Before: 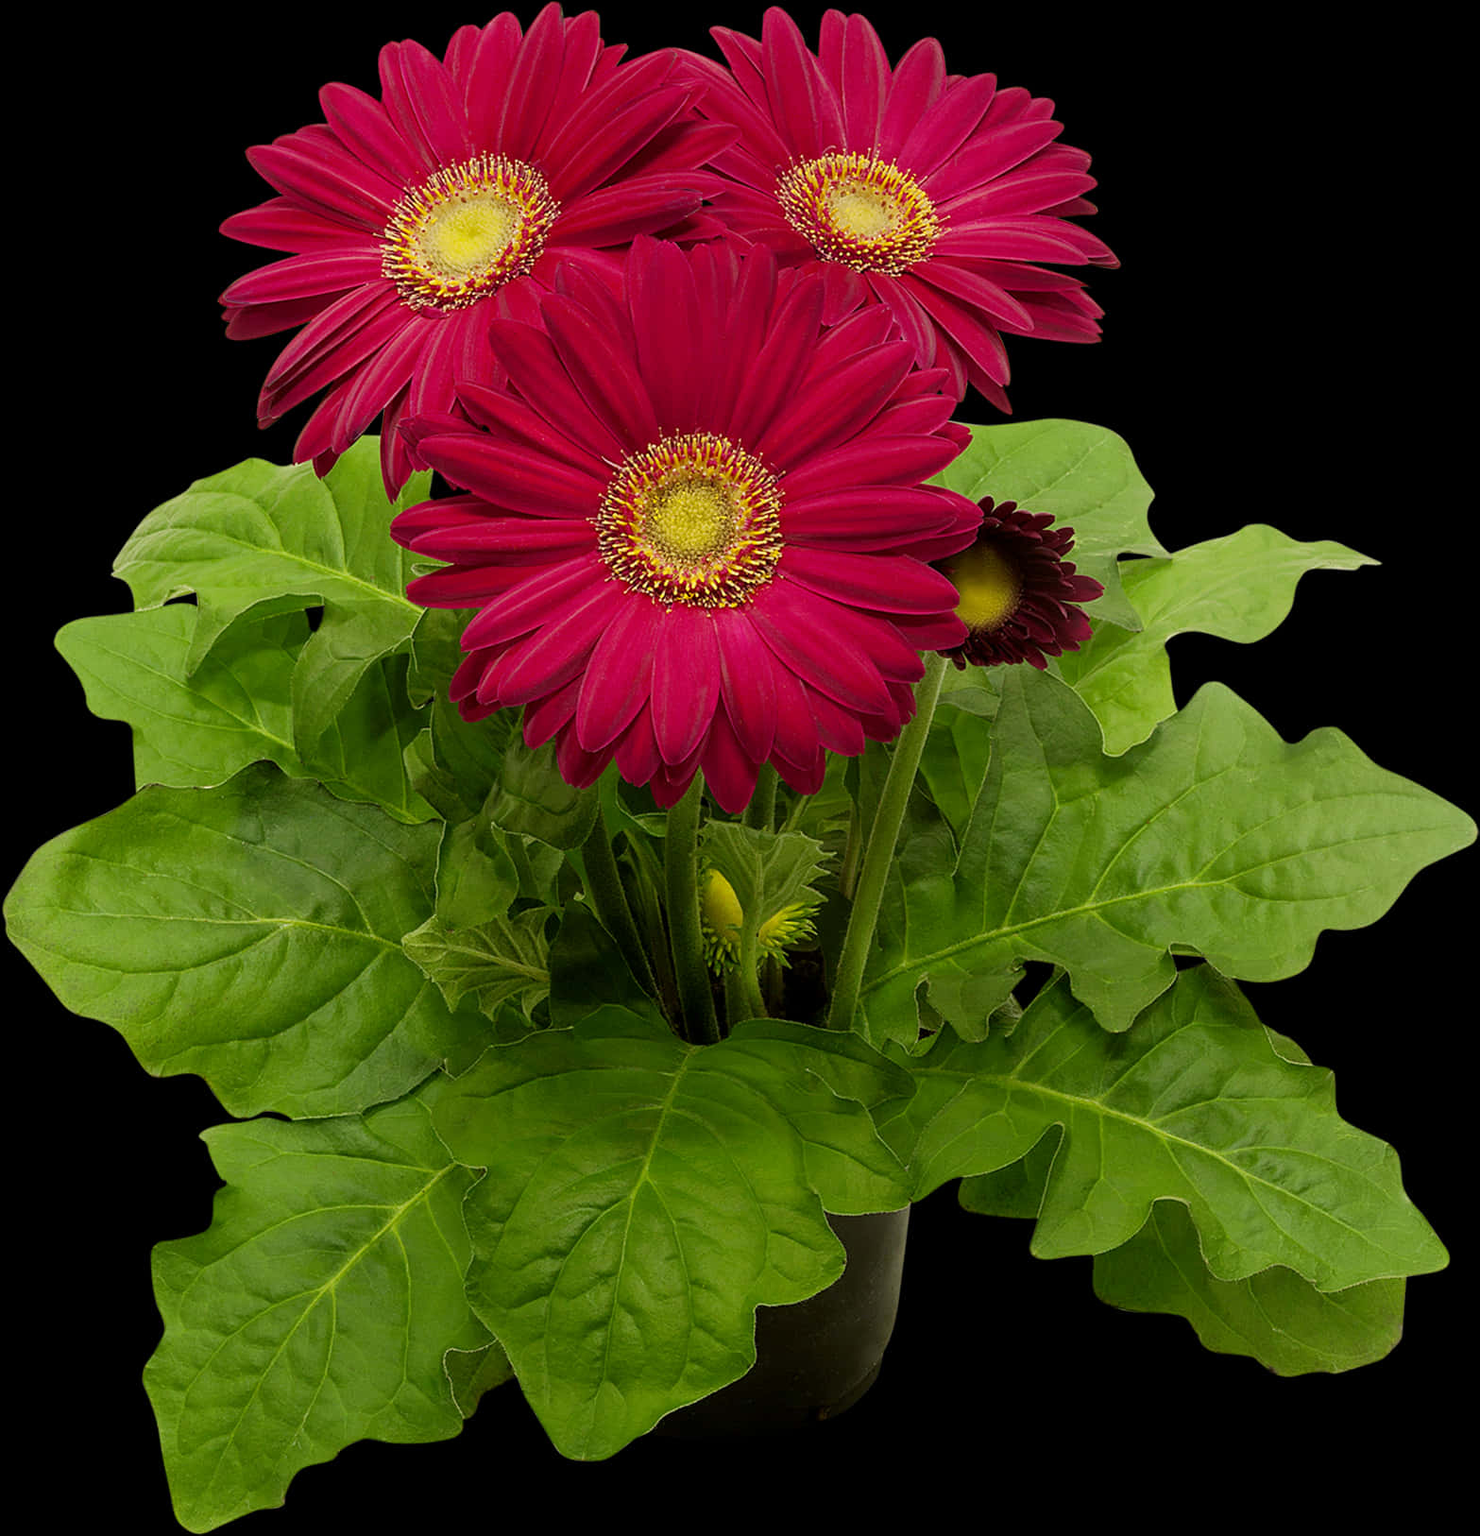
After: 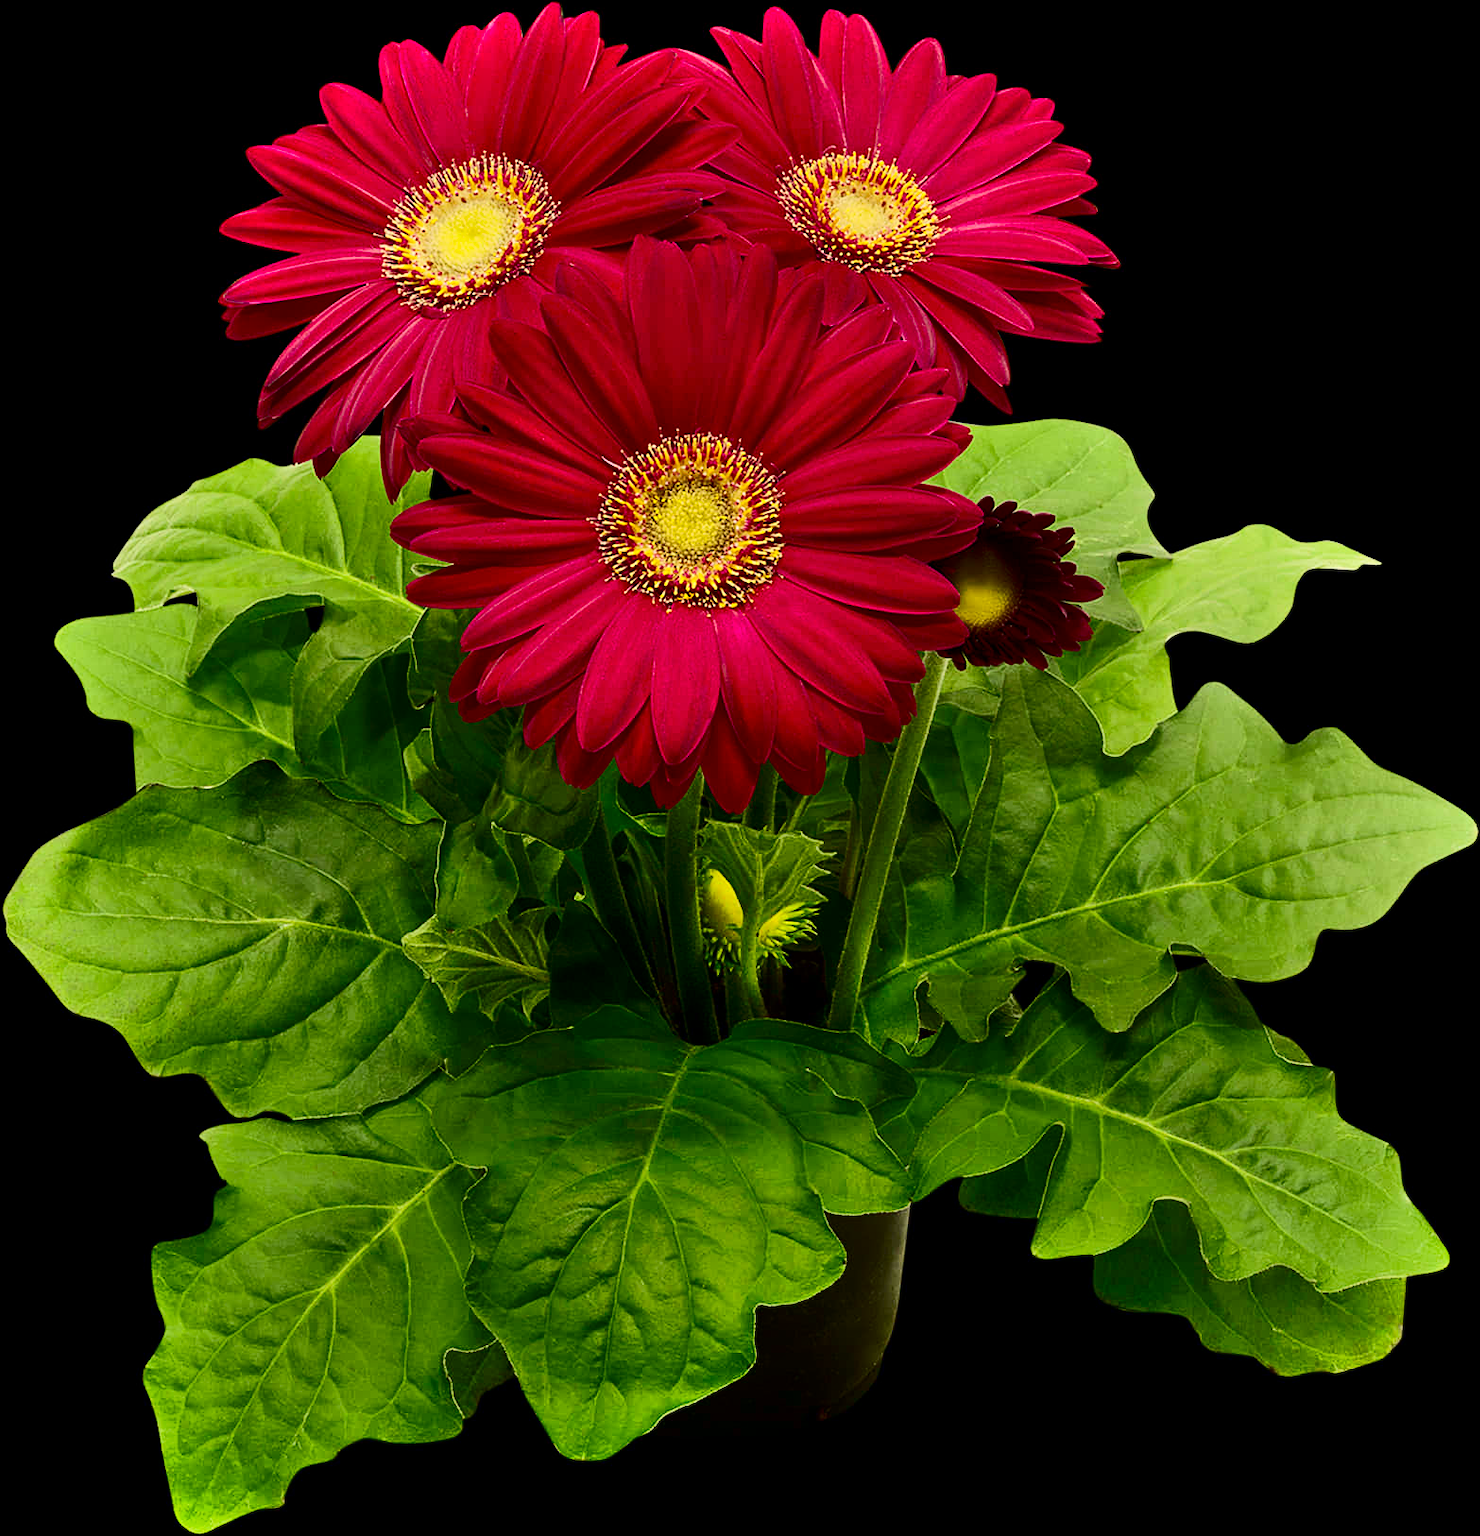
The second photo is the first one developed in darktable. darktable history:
contrast brightness saturation: contrast 0.31, brightness -0.074, saturation 0.174
shadows and highlights: radius 101.6, shadows 50.76, highlights -65.82, soften with gaussian
